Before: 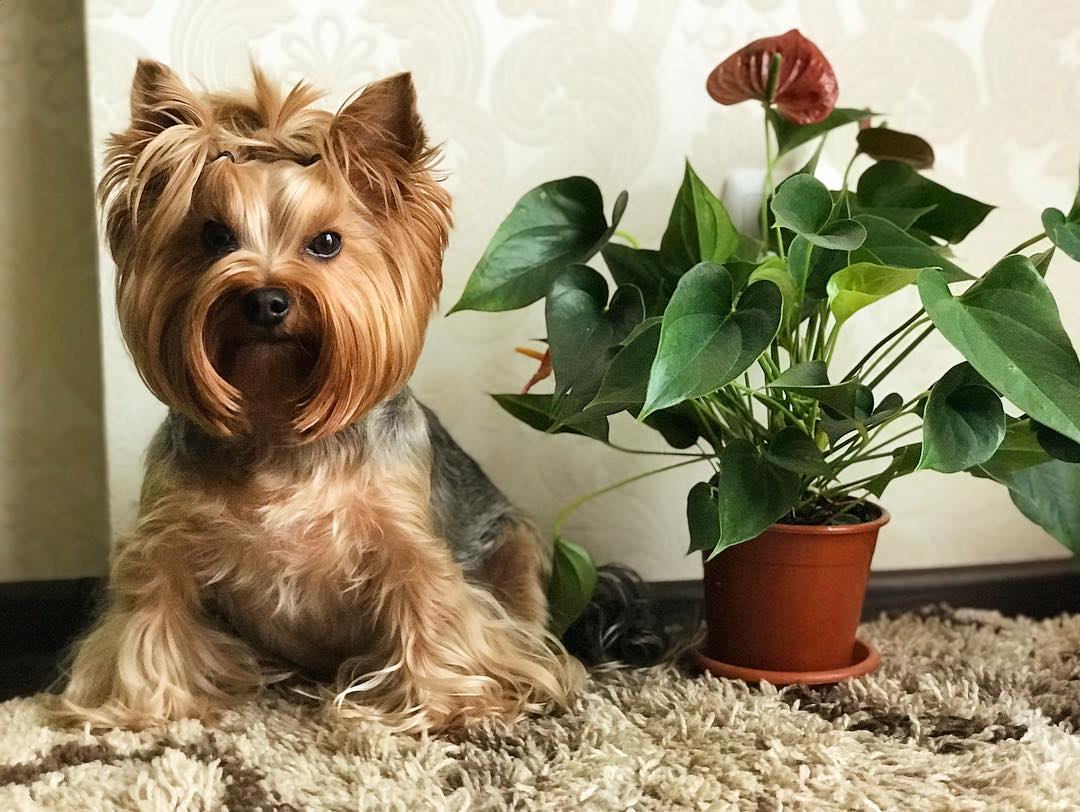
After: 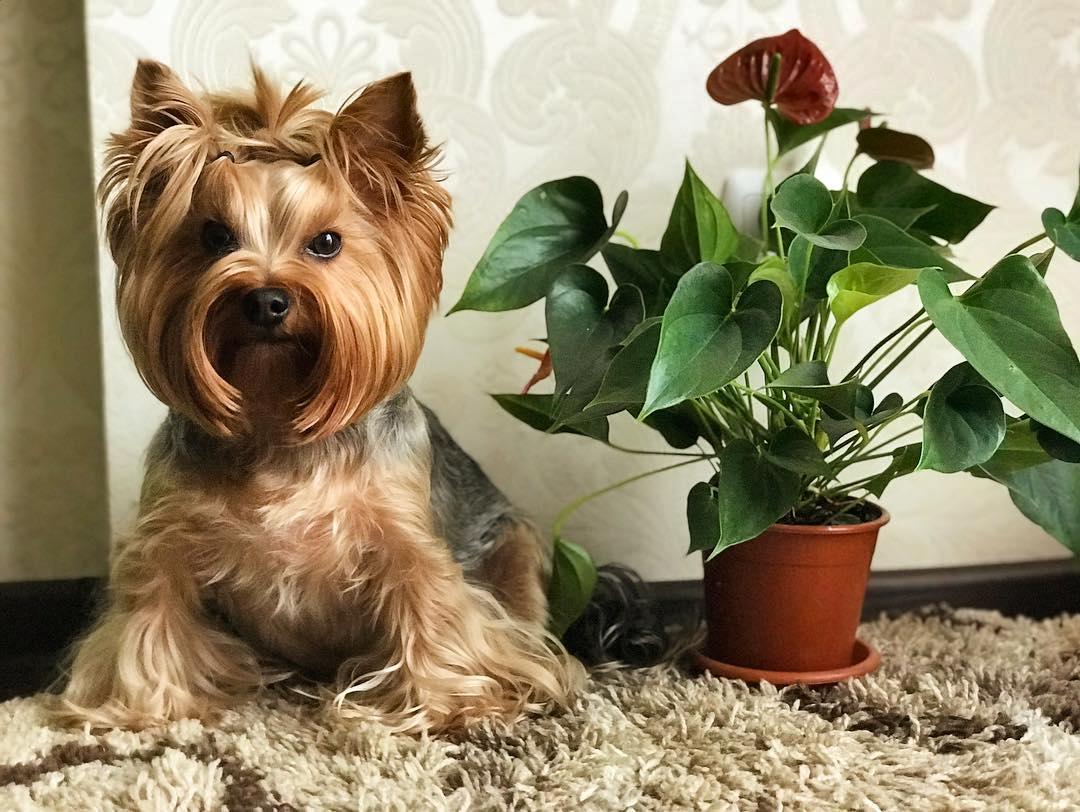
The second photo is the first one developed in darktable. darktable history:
tone equalizer: on, module defaults
shadows and highlights: low approximation 0.01, soften with gaussian
